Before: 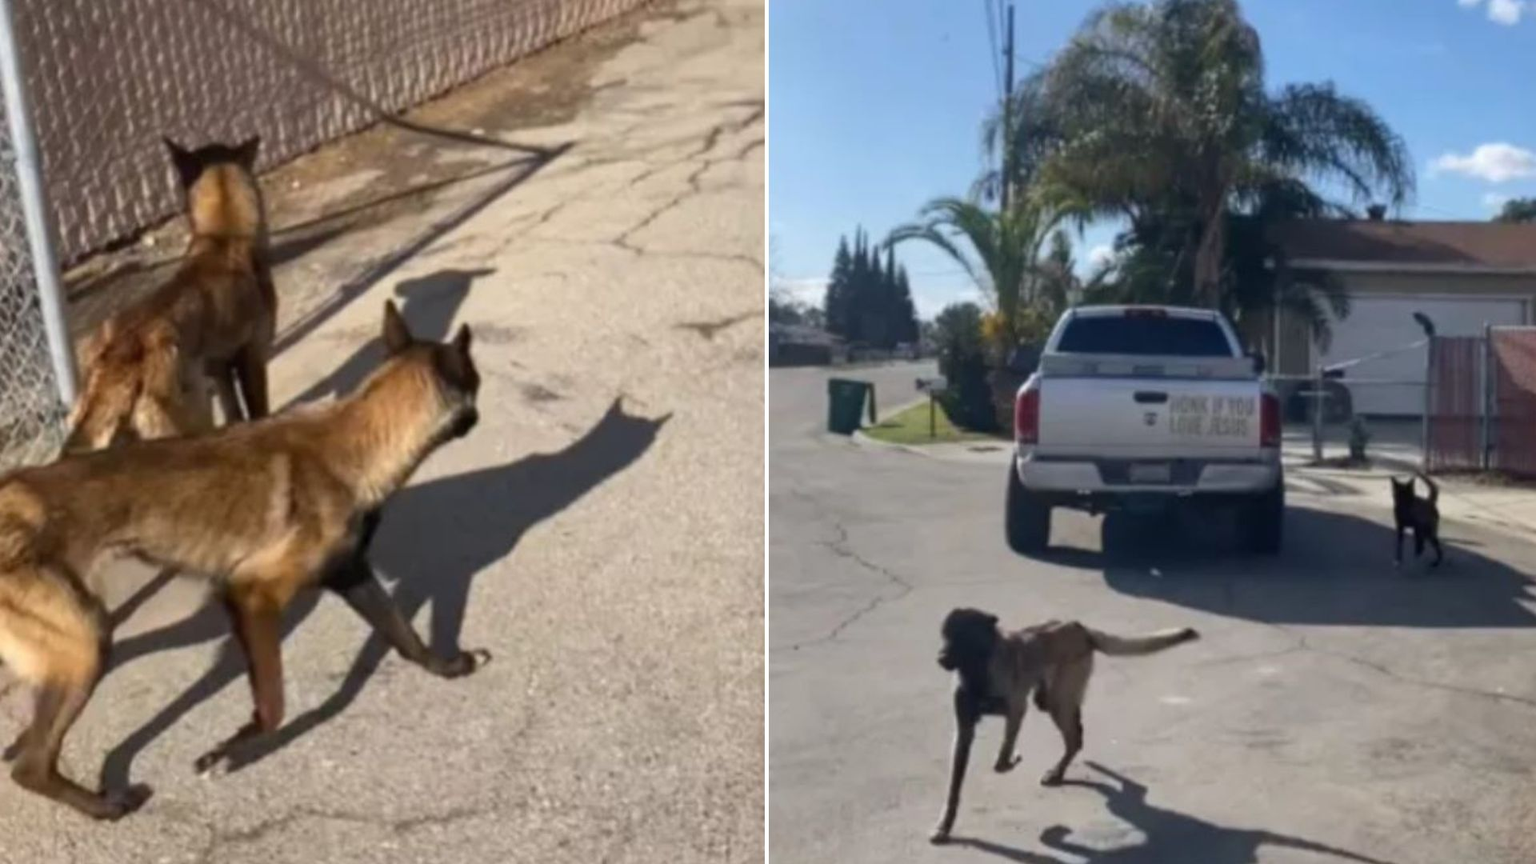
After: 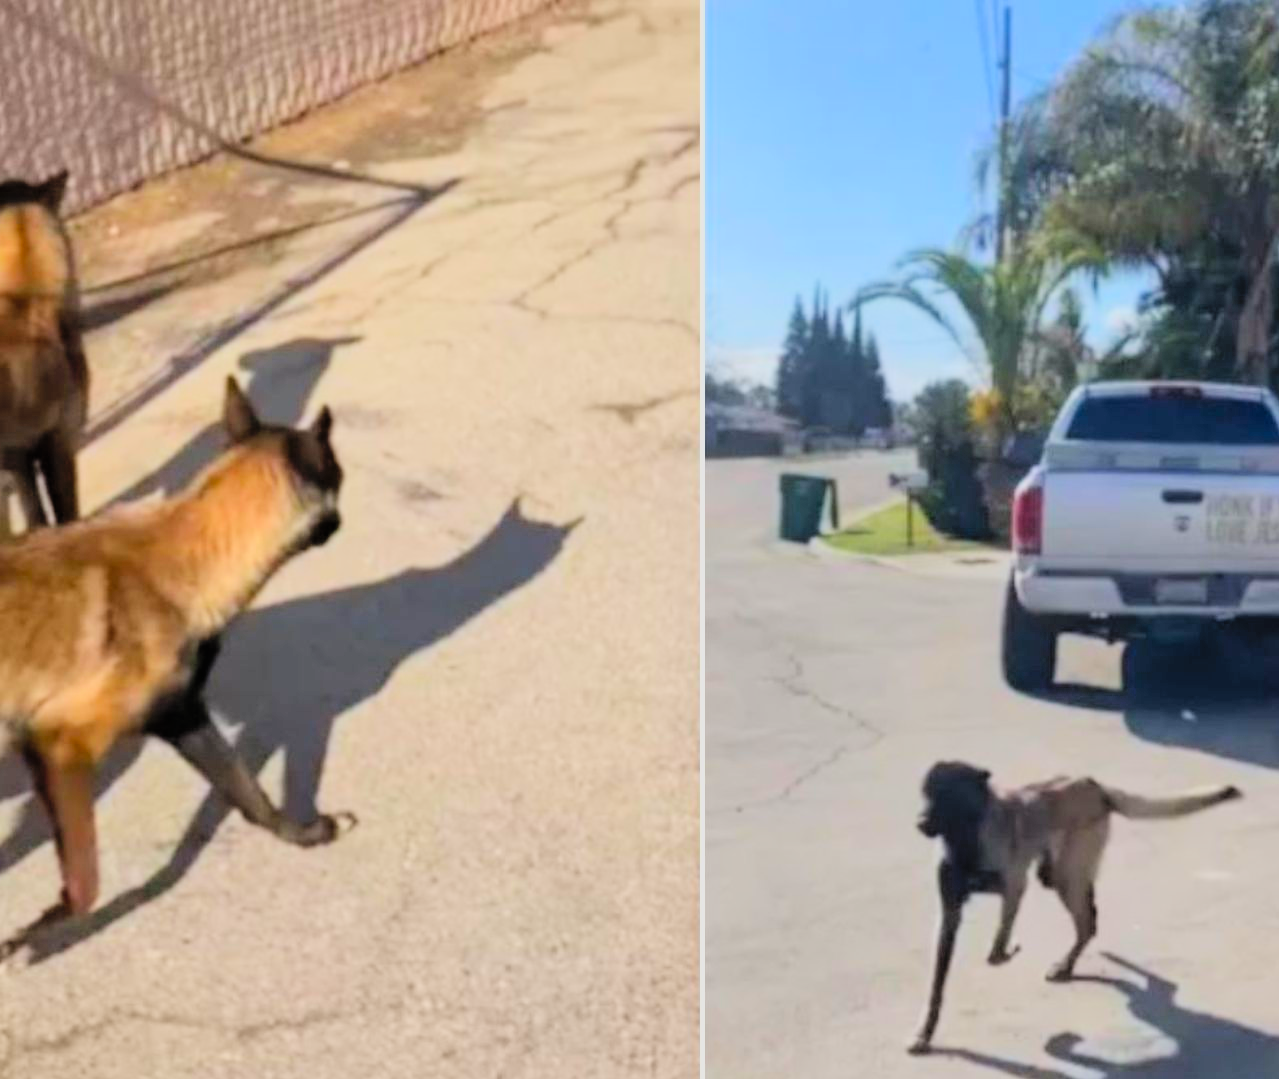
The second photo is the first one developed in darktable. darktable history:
exposure: black level correction 0.001, exposure 0.499 EV, compensate highlight preservation false
crop and rotate: left 13.343%, right 20.041%
contrast brightness saturation: contrast 0.067, brightness 0.172, saturation 0.416
filmic rgb: black relative exposure -6.91 EV, white relative exposure 5.58 EV, hardness 2.86, color science v6 (2022)
